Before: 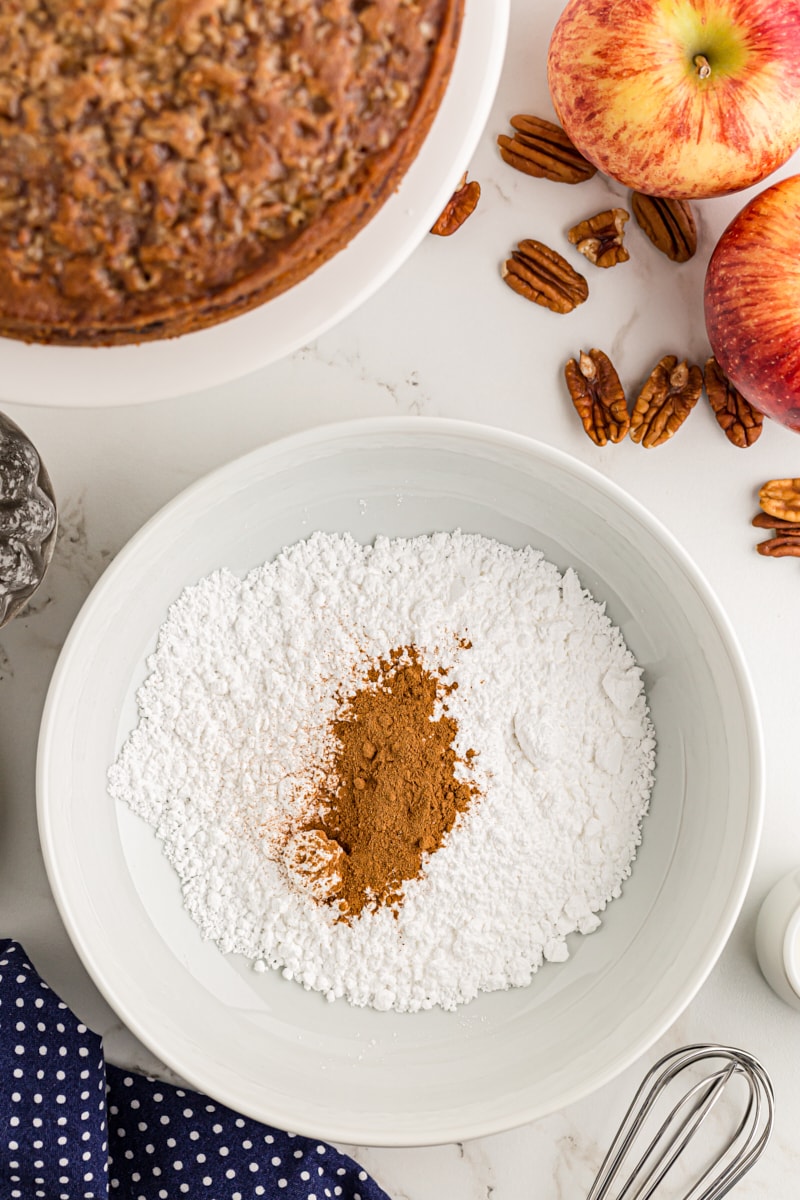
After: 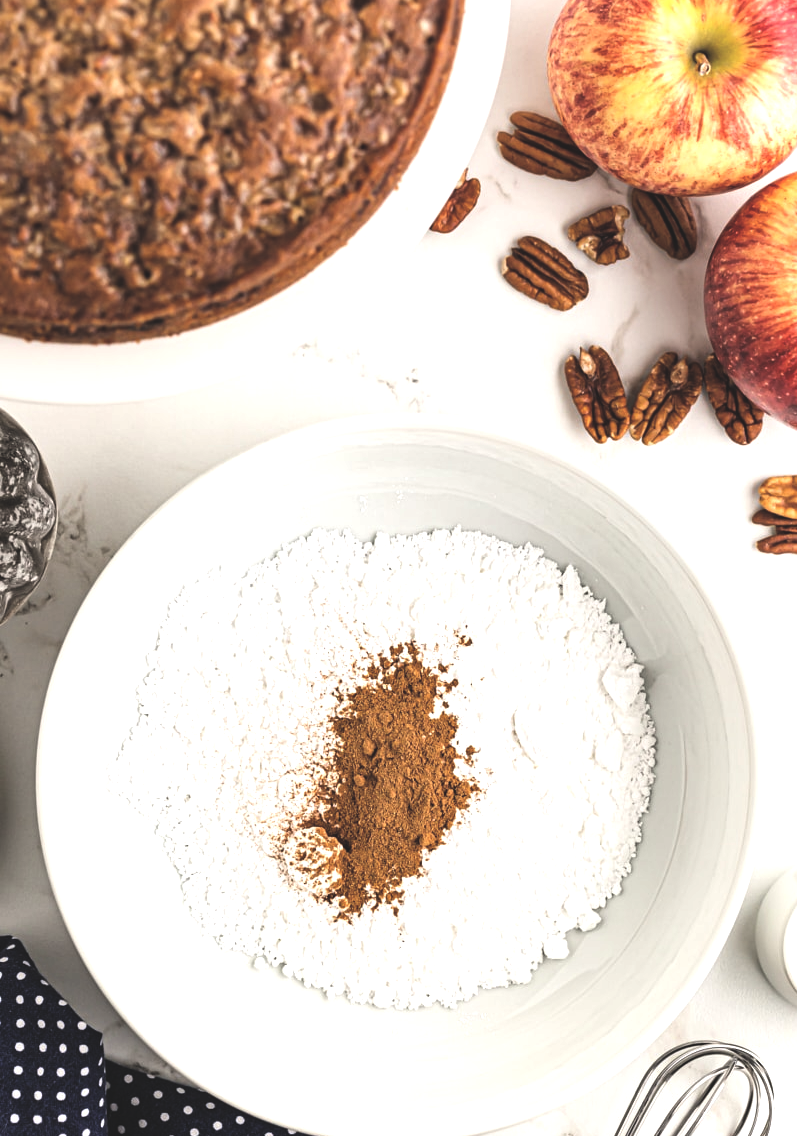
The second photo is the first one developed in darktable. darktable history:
levels: levels [0.129, 0.519, 0.867]
exposure: black level correction -0.04, exposure 0.064 EV, compensate highlight preservation false
crop: top 0.283%, right 0.254%, bottom 4.99%
